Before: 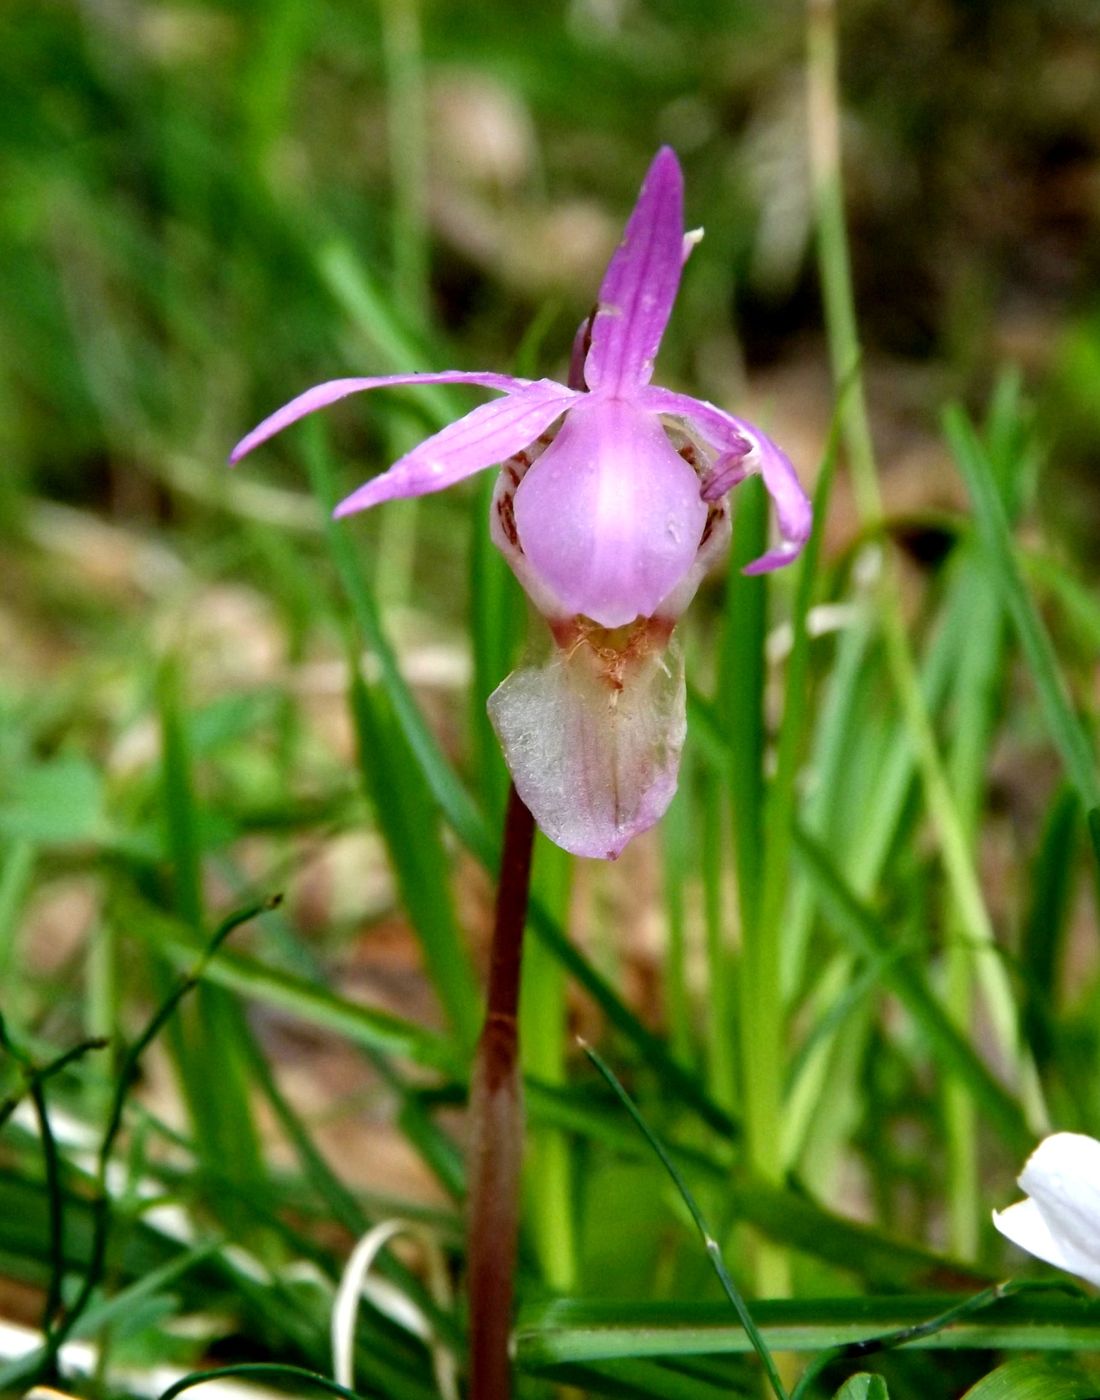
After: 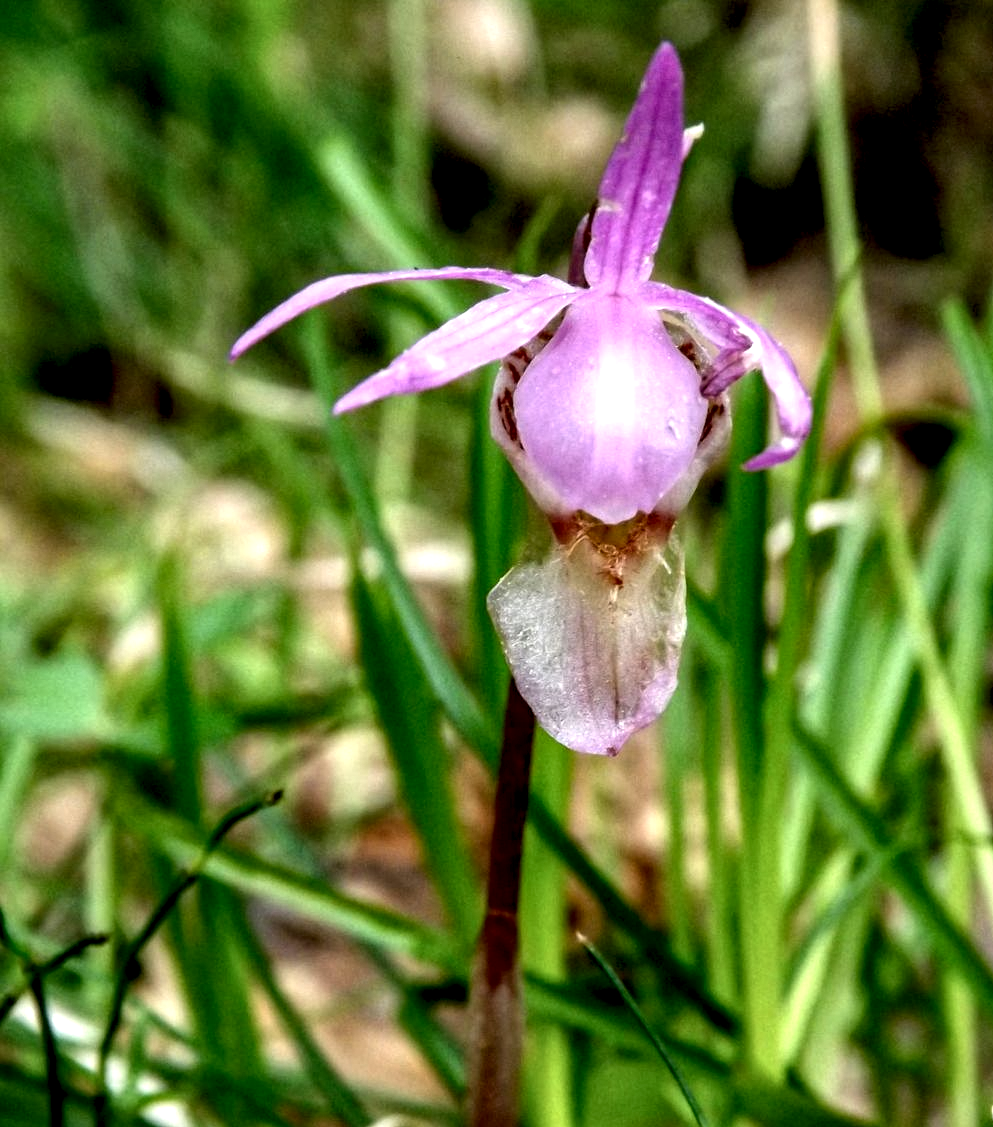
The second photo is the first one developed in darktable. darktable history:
local contrast: highlights 19%, detail 186%
crop: top 7.49%, right 9.717%, bottom 11.943%
